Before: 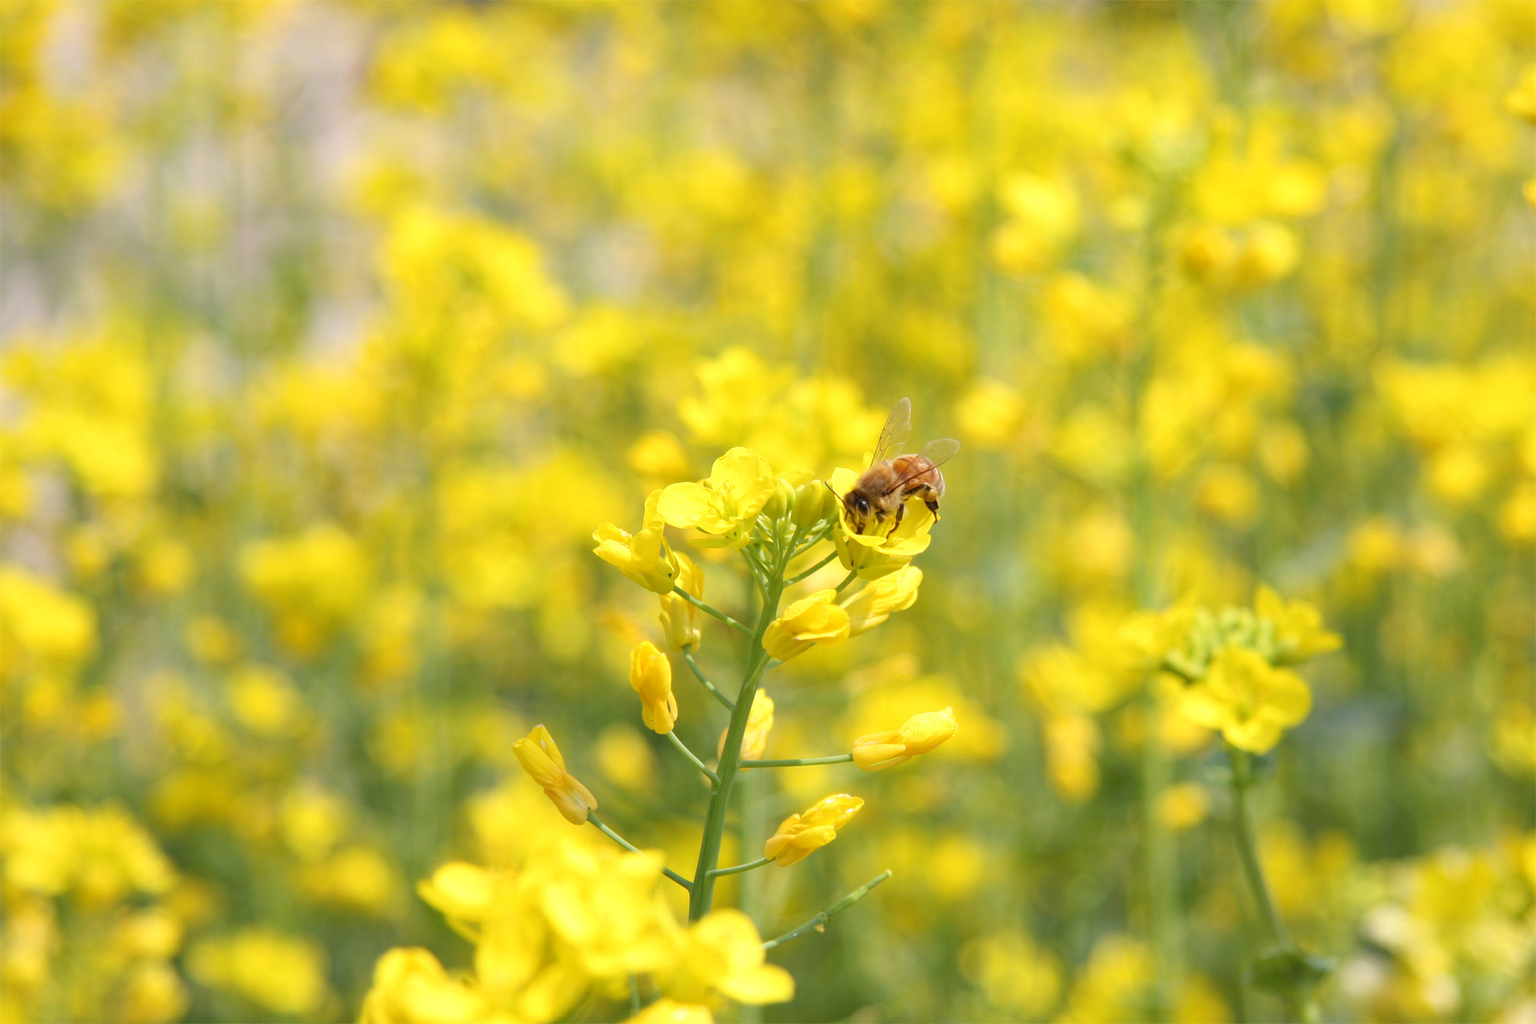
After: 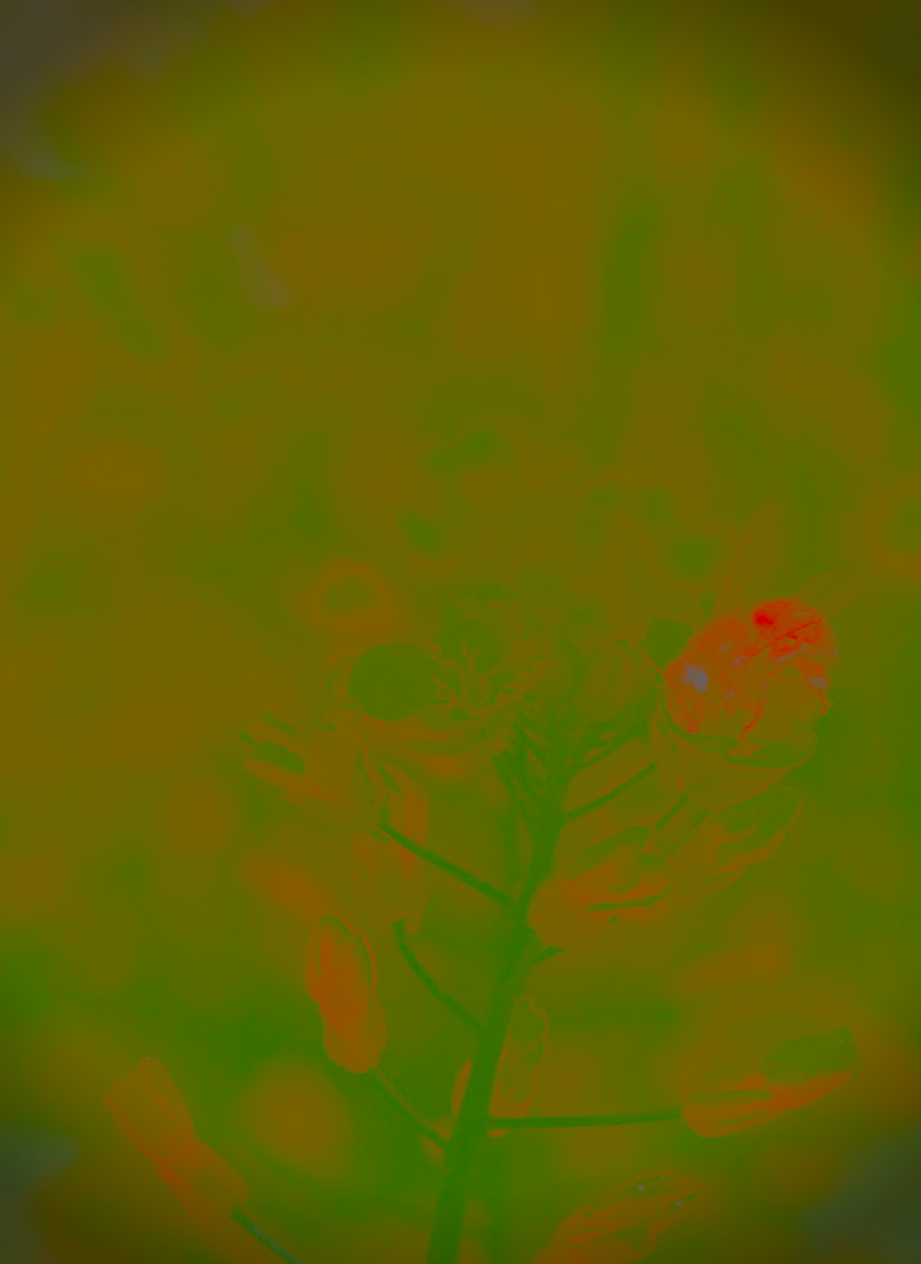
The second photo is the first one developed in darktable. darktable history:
levels: levels [0, 0.476, 0.951]
exposure: compensate highlight preservation false
tone equalizer: -8 EV -0.002 EV, -7 EV 0.005 EV, -6 EV -0.009 EV, -5 EV 0.011 EV, -4 EV -0.012 EV, -3 EV 0.007 EV, -2 EV -0.062 EV, -1 EV -0.293 EV, +0 EV -0.582 EV, smoothing diameter 2%, edges refinement/feathering 20, mask exposure compensation -1.57 EV, filter diffusion 5
crop and rotate: left 29.476%, top 10.214%, right 35.32%, bottom 17.333%
sharpen: on, module defaults
contrast brightness saturation: contrast -0.99, brightness -0.17, saturation 0.75
vignetting: fall-off start 88.03%, fall-off radius 24.9%
